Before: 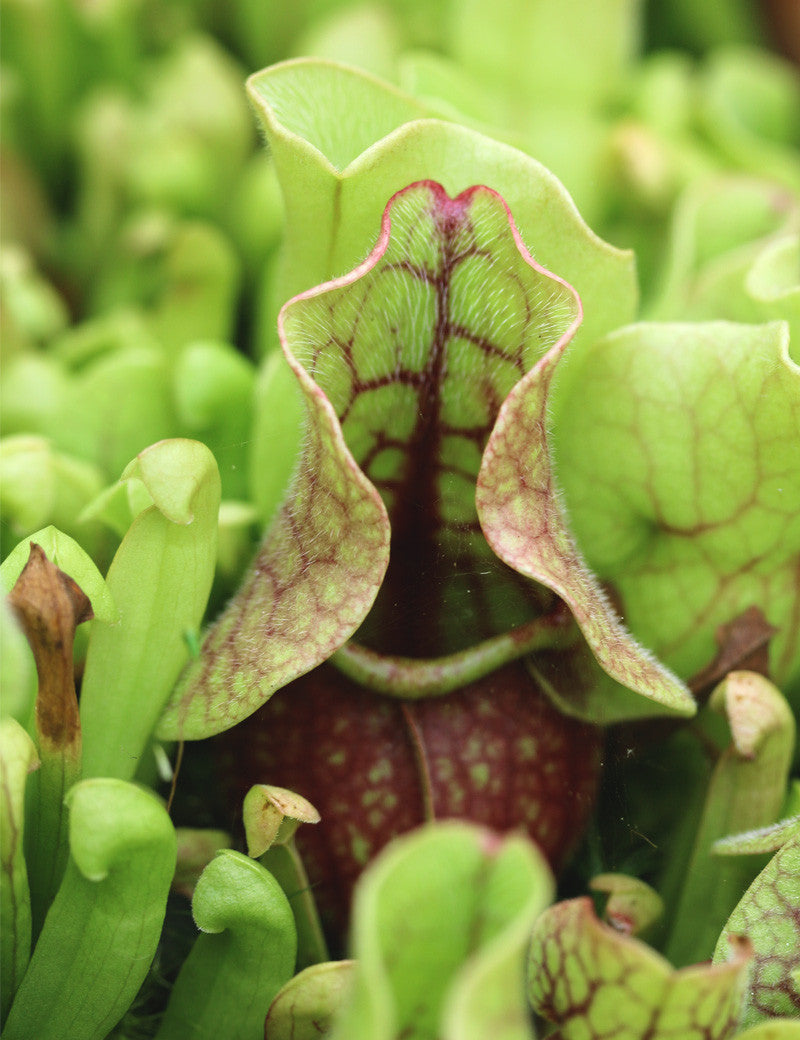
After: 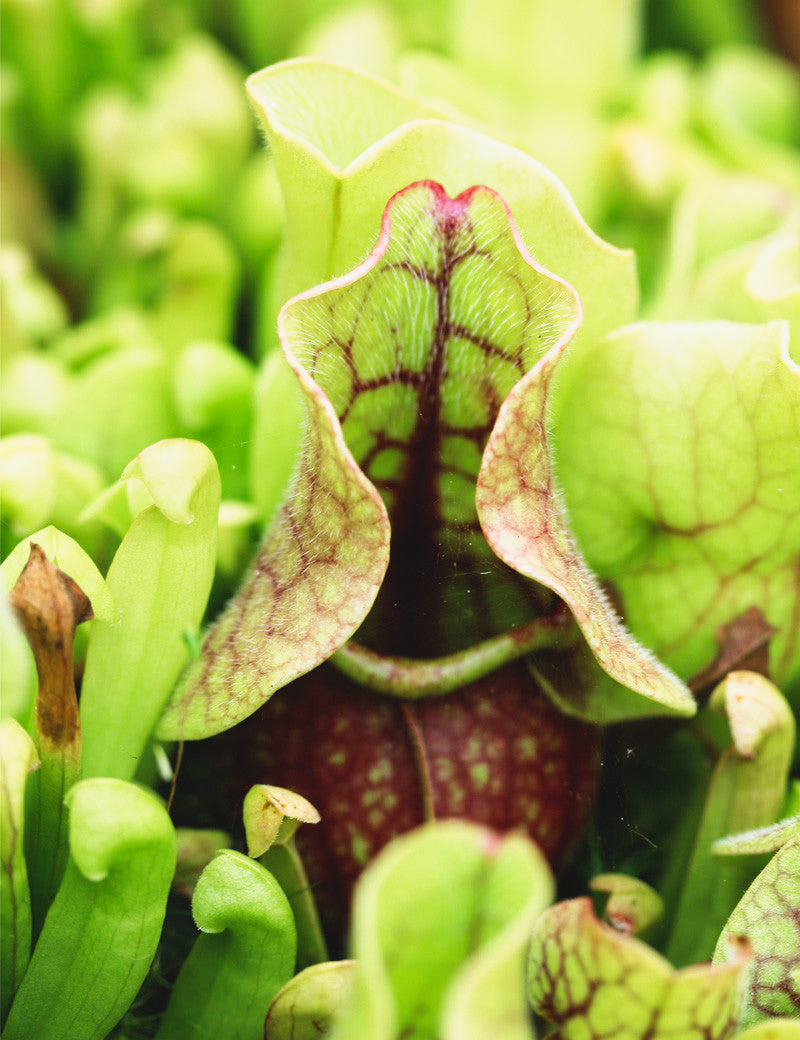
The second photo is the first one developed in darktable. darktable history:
tone curve: curves: ch0 [(0, 0.039) (0.104, 0.094) (0.285, 0.301) (0.673, 0.796) (0.845, 0.932) (0.994, 0.971)]; ch1 [(0, 0) (0.356, 0.385) (0.424, 0.405) (0.498, 0.502) (0.586, 0.57) (0.657, 0.642) (1, 1)]; ch2 [(0, 0) (0.424, 0.438) (0.46, 0.453) (0.515, 0.505) (0.557, 0.57) (0.612, 0.583) (0.722, 0.67) (1, 1)], preserve colors none
